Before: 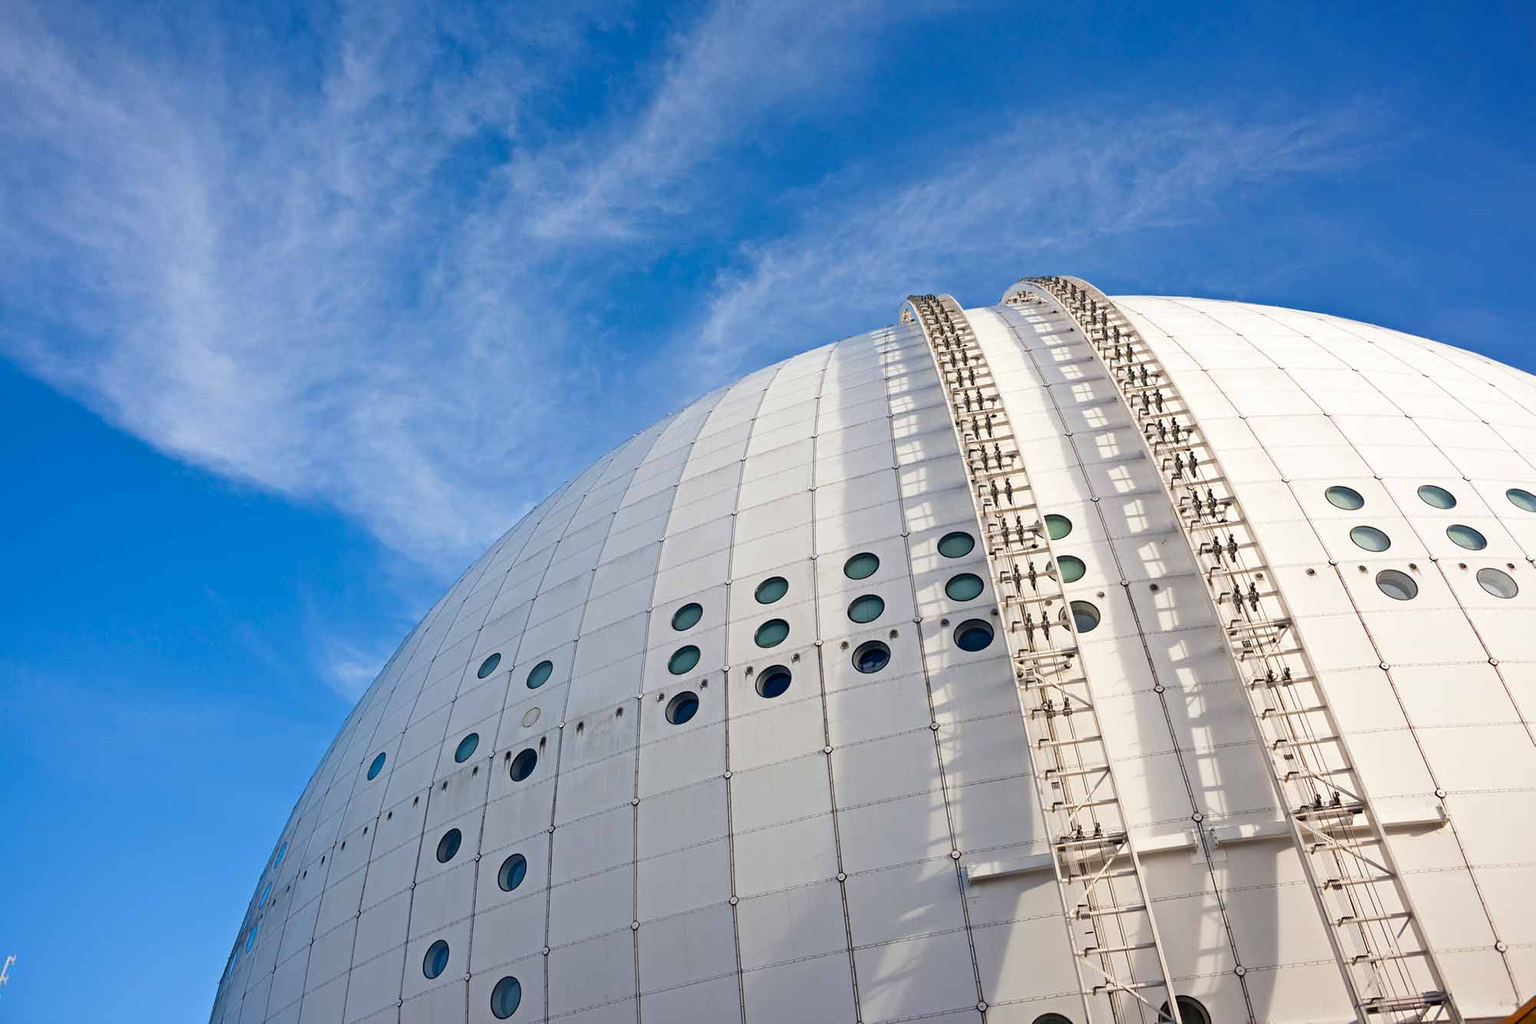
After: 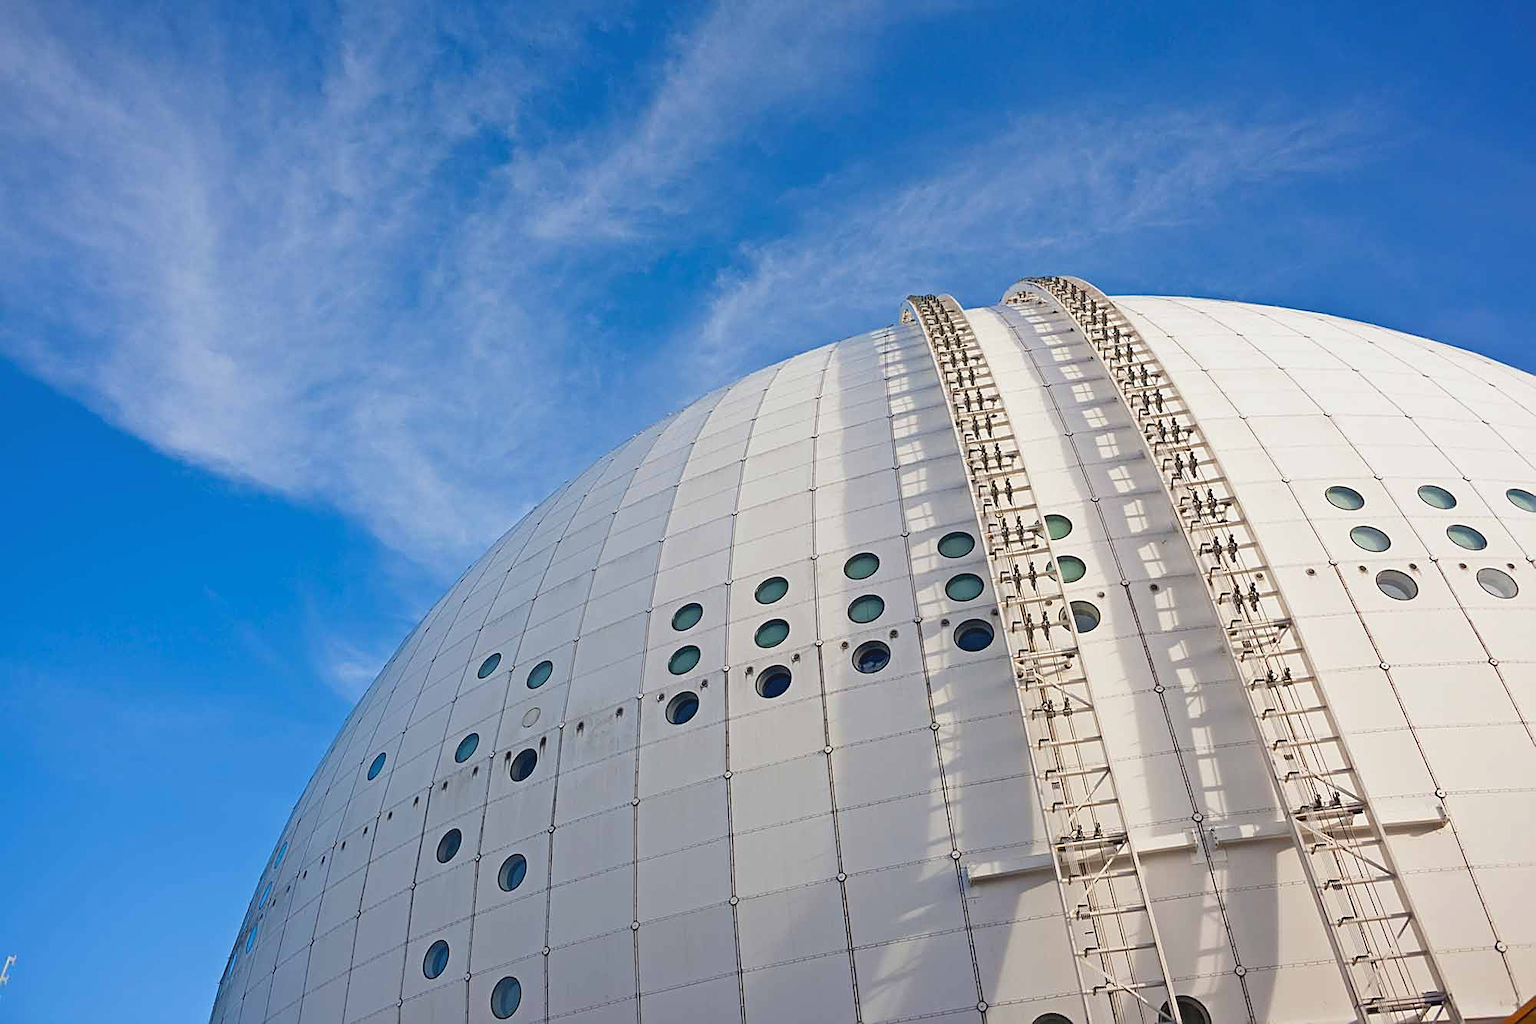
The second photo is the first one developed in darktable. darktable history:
sharpen: on, module defaults
contrast brightness saturation: contrast -0.122
